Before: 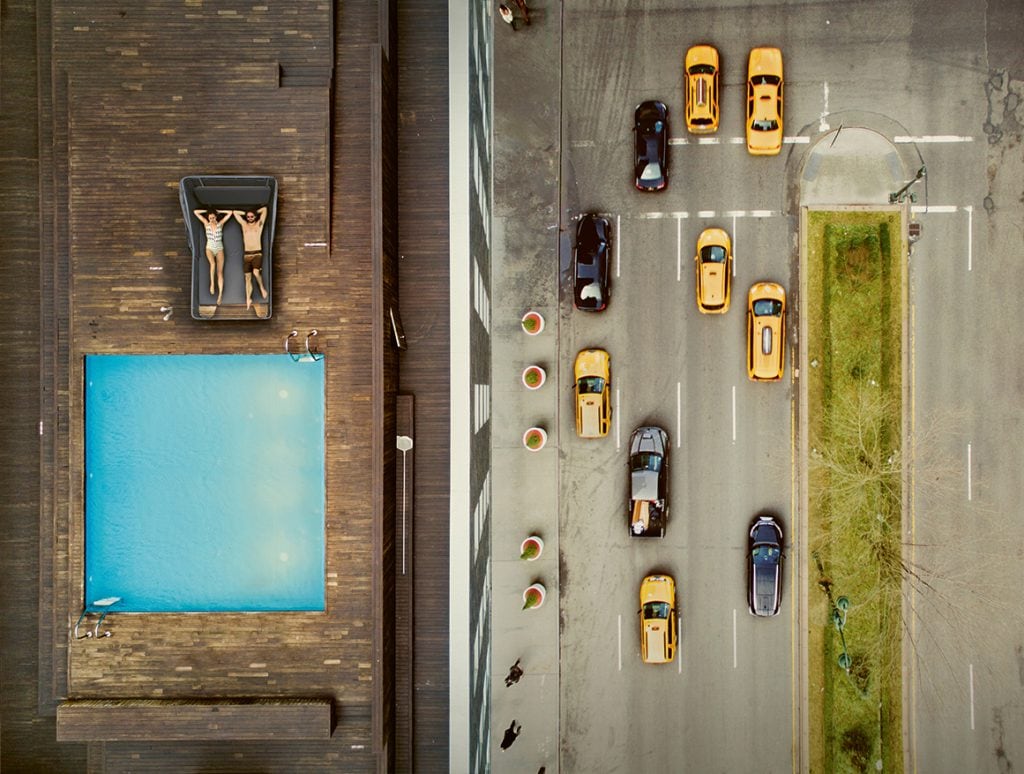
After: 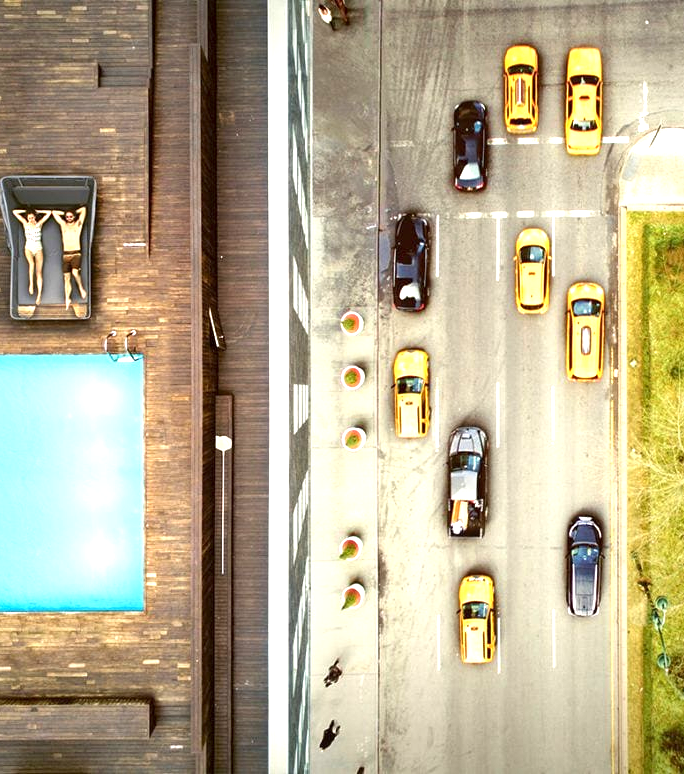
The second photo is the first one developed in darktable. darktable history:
local contrast: highlights 100%, shadows 100%, detail 120%, midtone range 0.2
exposure: black level correction 0, exposure 1.2 EV, compensate highlight preservation false
crop and rotate: left 17.732%, right 15.423%
